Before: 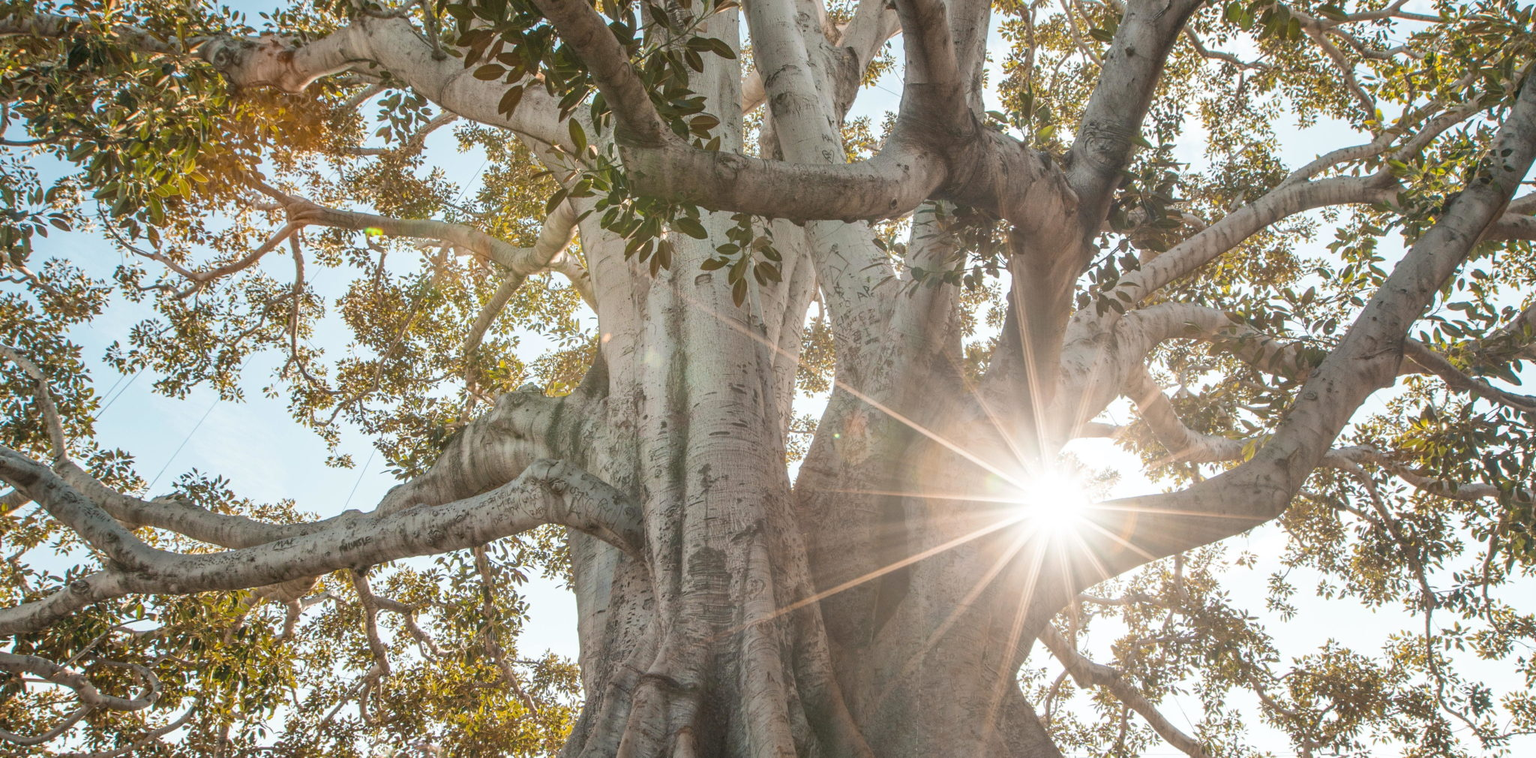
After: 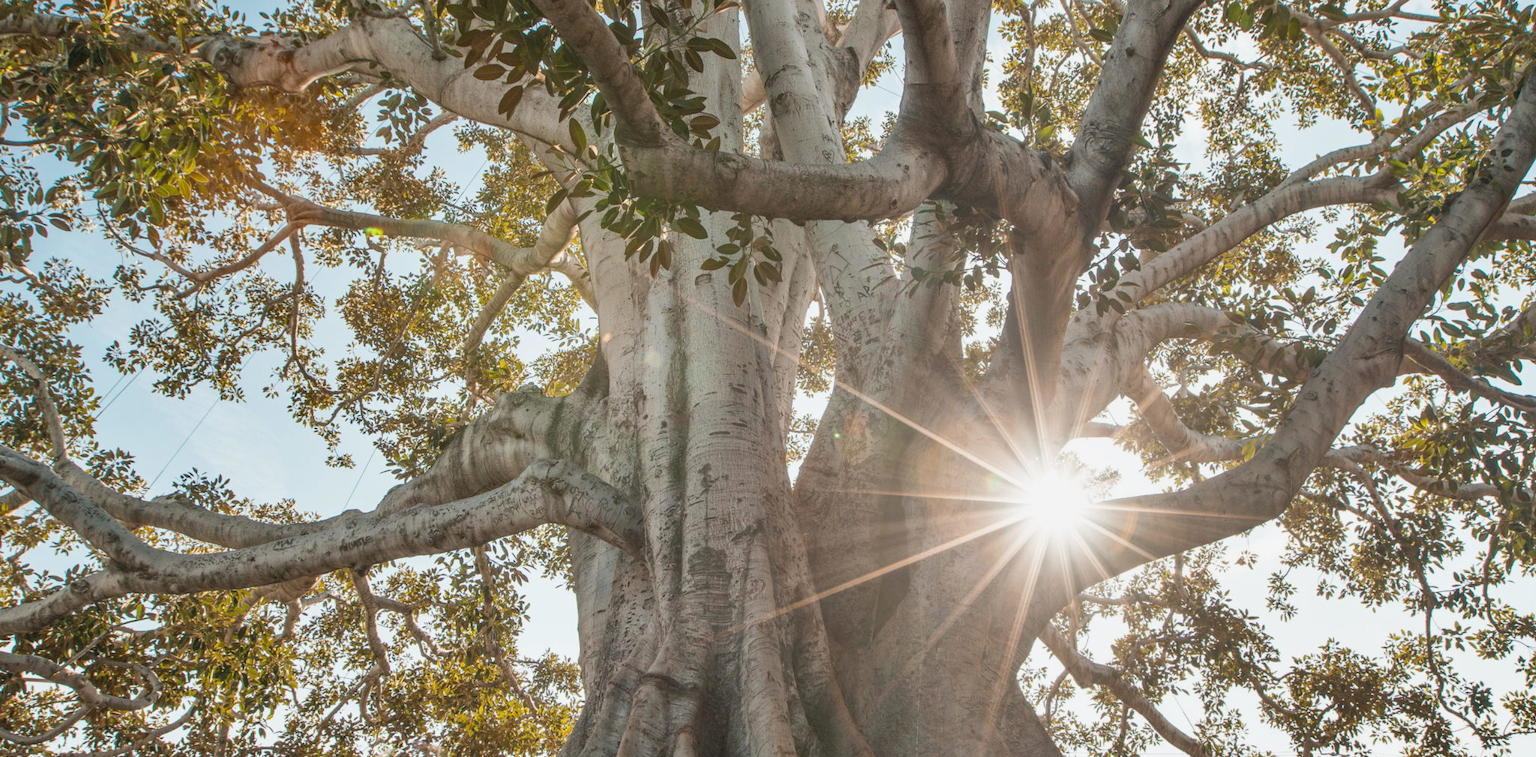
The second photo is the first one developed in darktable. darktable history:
shadows and highlights: low approximation 0.01, soften with gaussian
exposure: exposure -0.116 EV, compensate exposure bias true, compensate highlight preservation false
